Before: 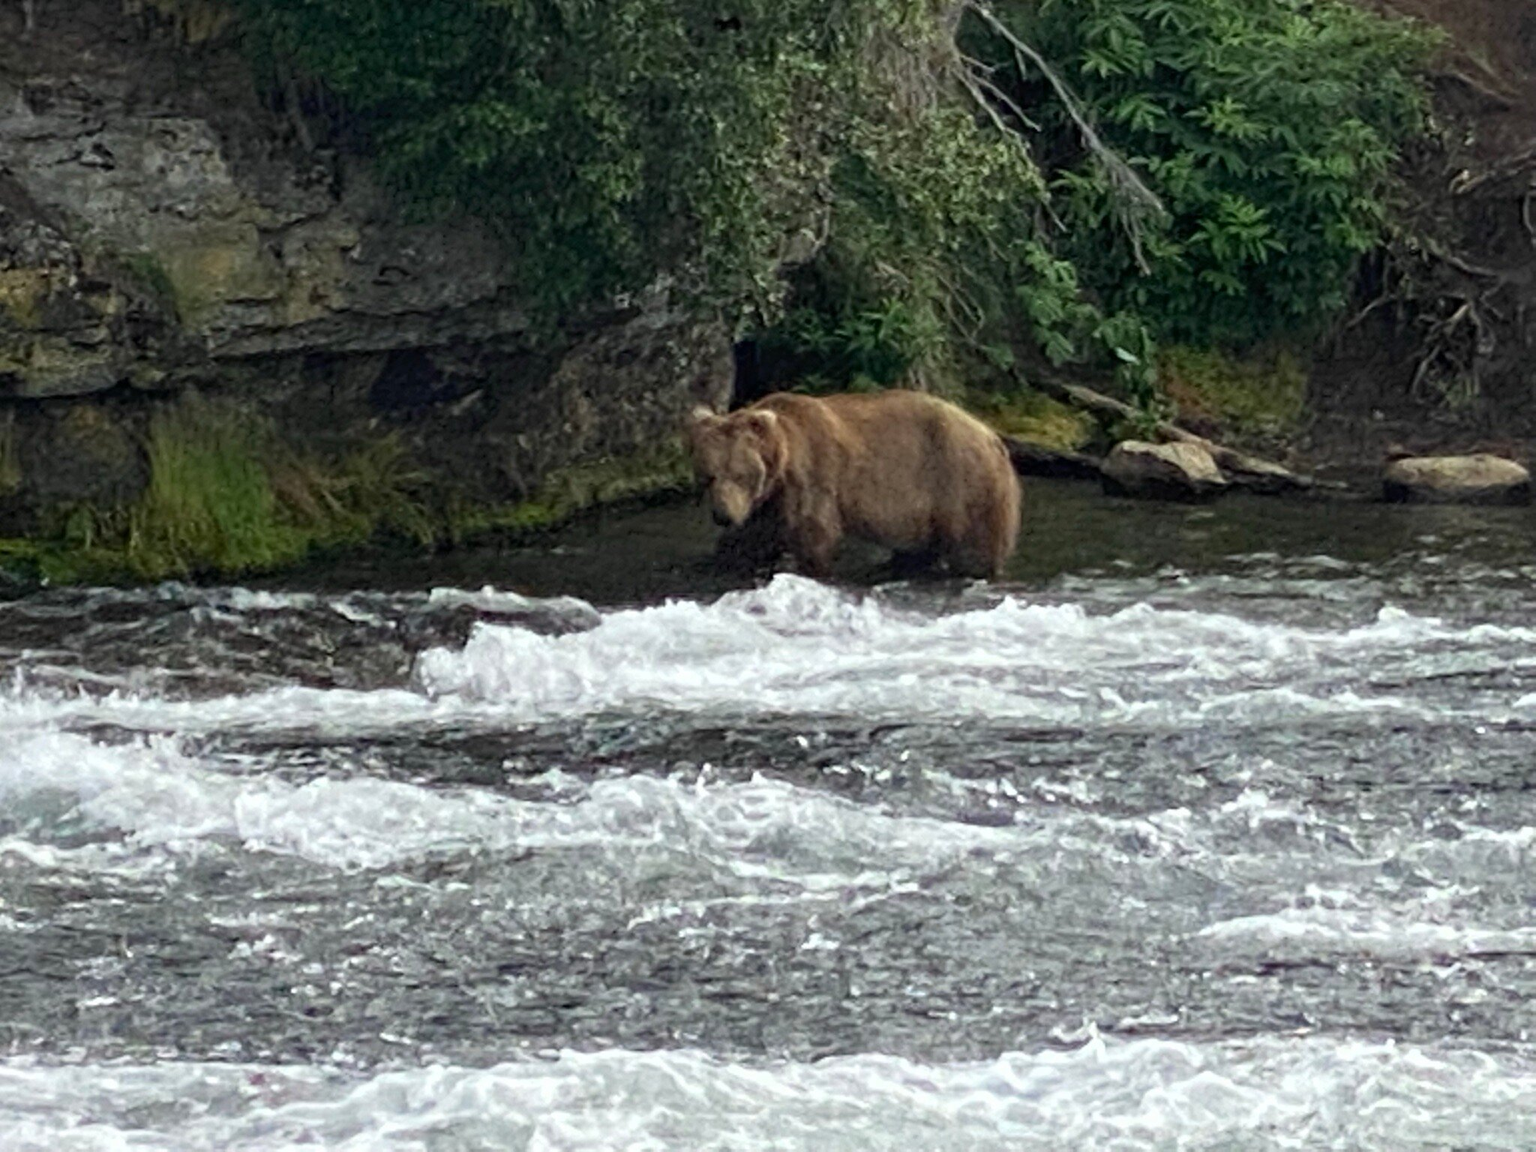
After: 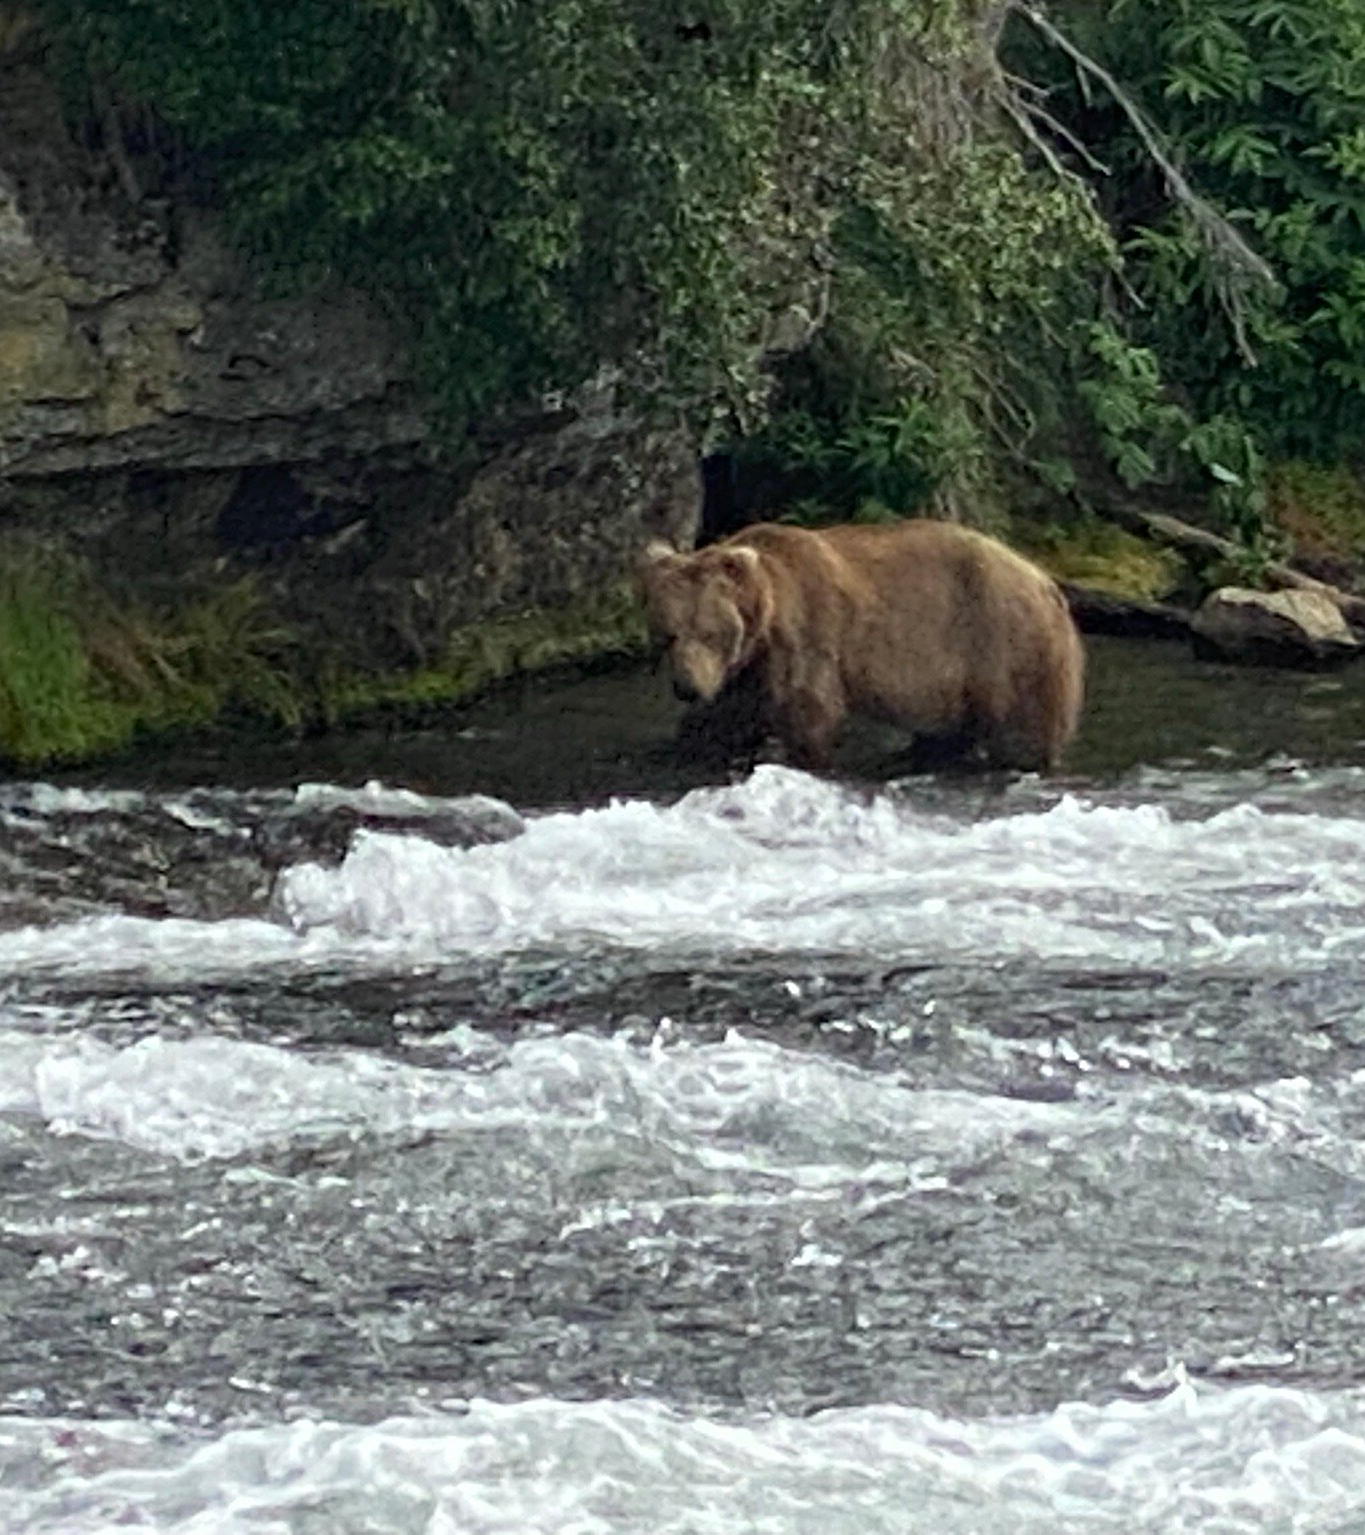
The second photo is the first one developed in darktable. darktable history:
crop and rotate: left 13.537%, right 19.796%
sharpen: amount 0.2
